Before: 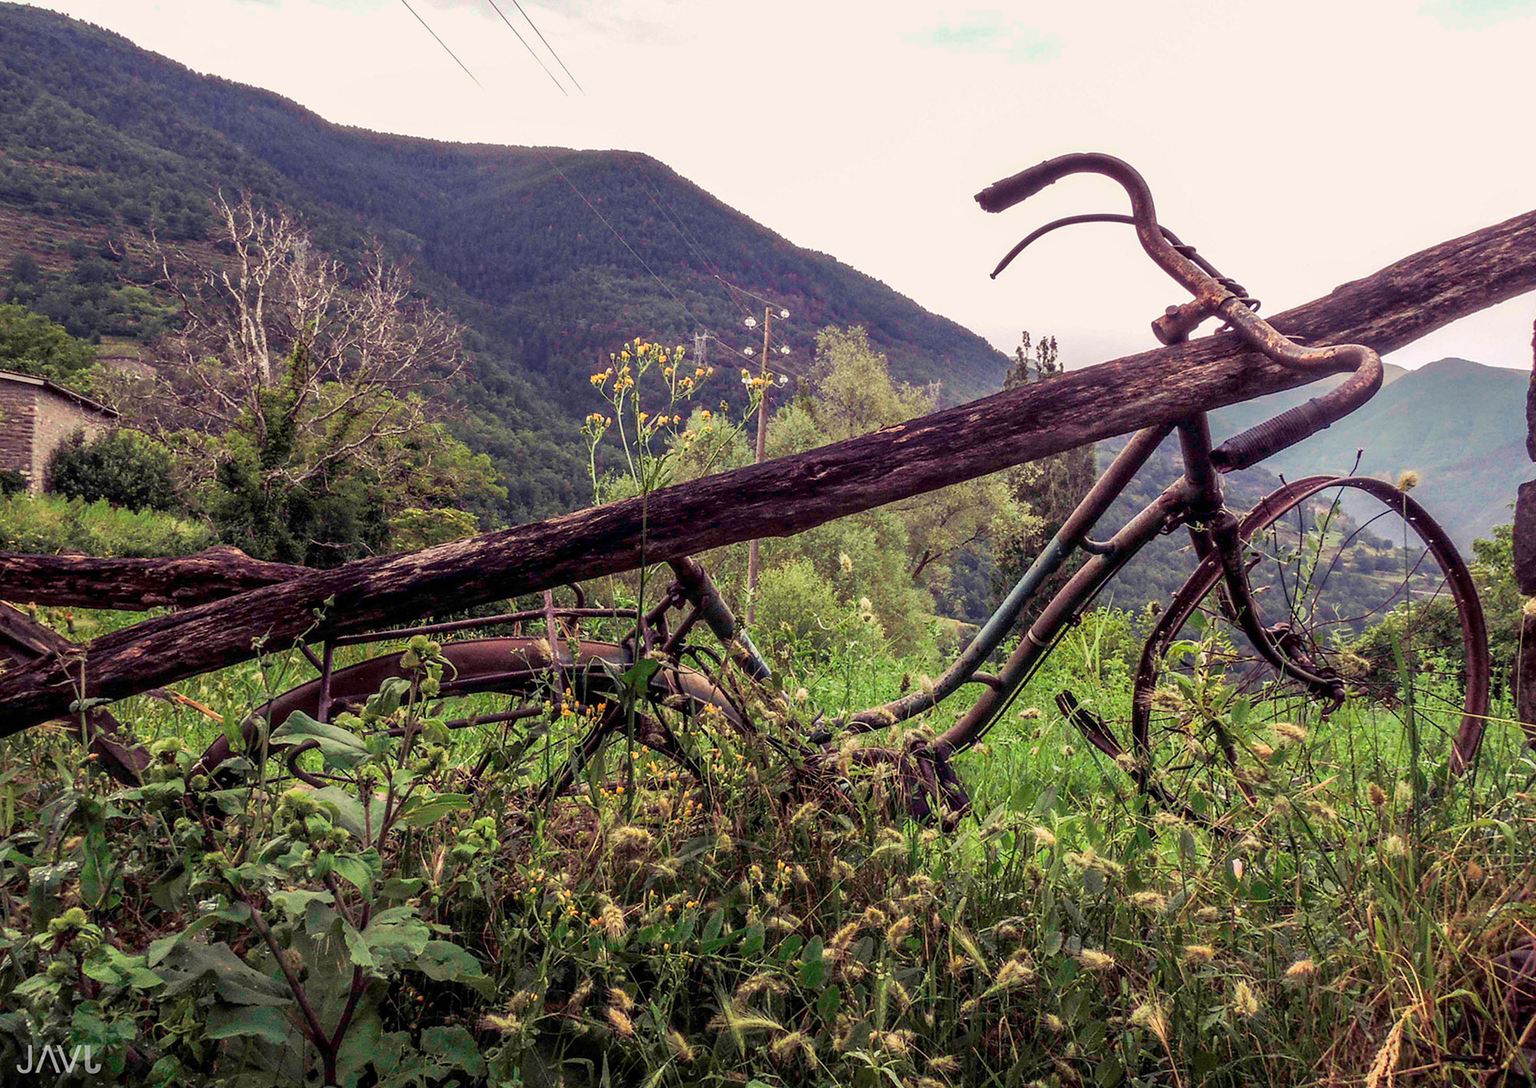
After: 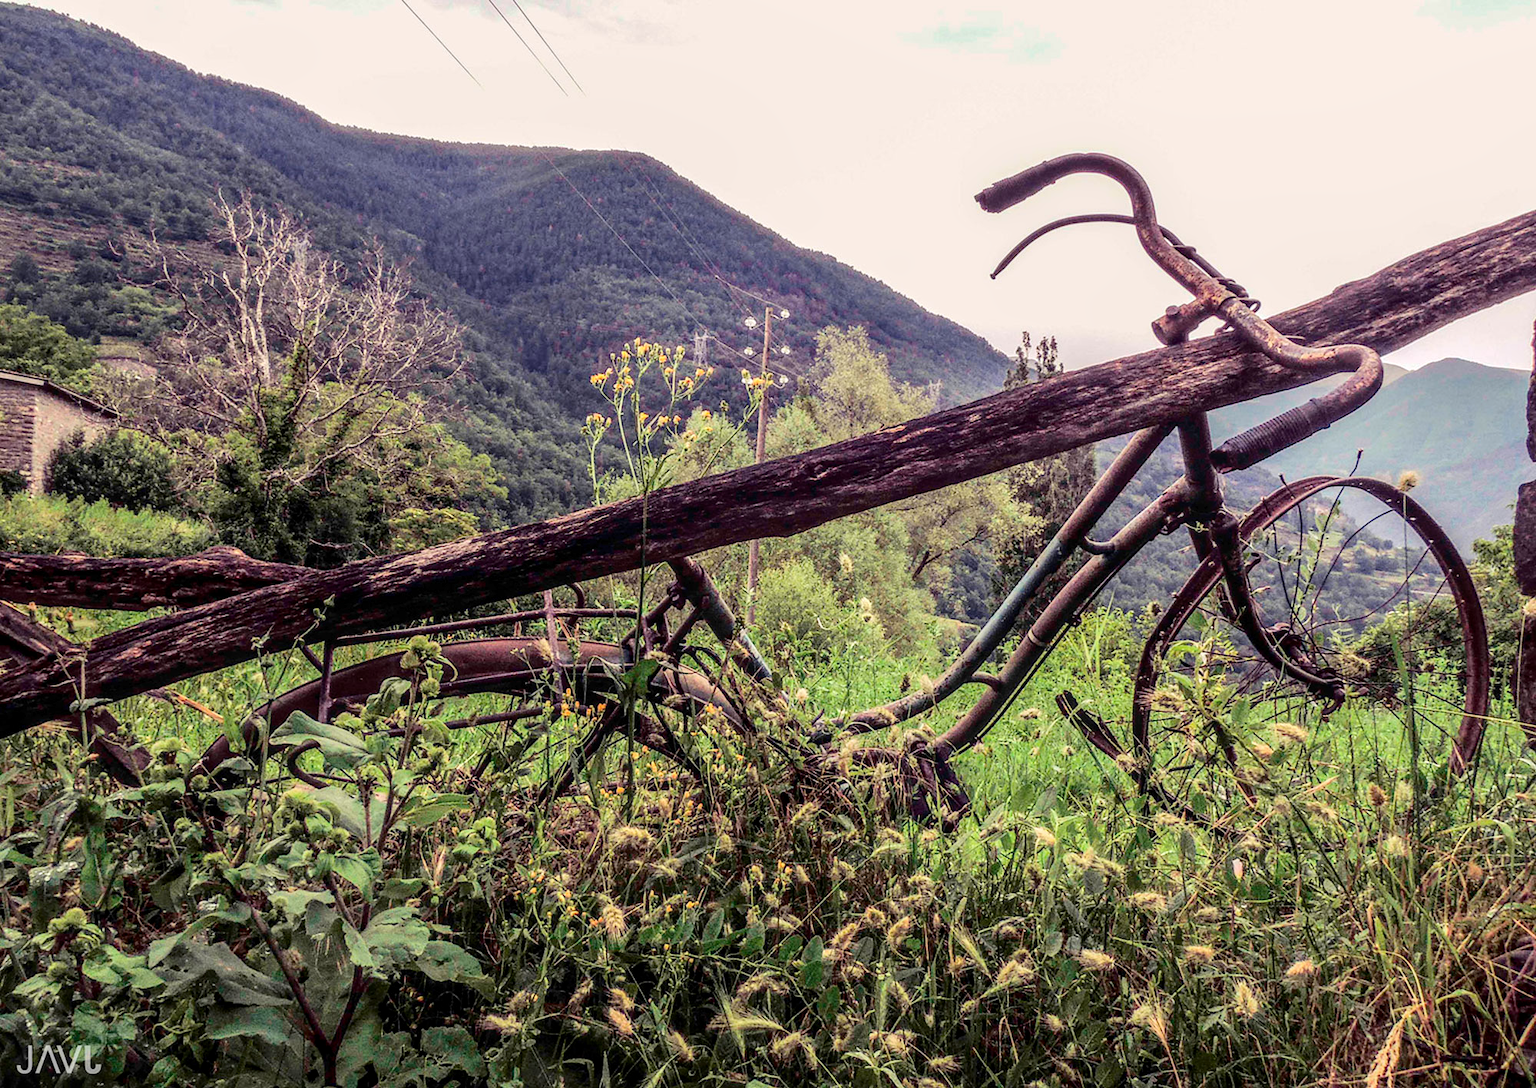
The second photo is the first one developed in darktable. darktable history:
local contrast: on, module defaults
tone curve: curves: ch0 [(0, 0) (0.003, 0.015) (0.011, 0.021) (0.025, 0.032) (0.044, 0.046) (0.069, 0.062) (0.1, 0.08) (0.136, 0.117) (0.177, 0.165) (0.224, 0.221) (0.277, 0.298) (0.335, 0.385) (0.399, 0.469) (0.468, 0.558) (0.543, 0.637) (0.623, 0.708) (0.709, 0.771) (0.801, 0.84) (0.898, 0.907) (1, 1)], color space Lab, independent channels, preserve colors none
